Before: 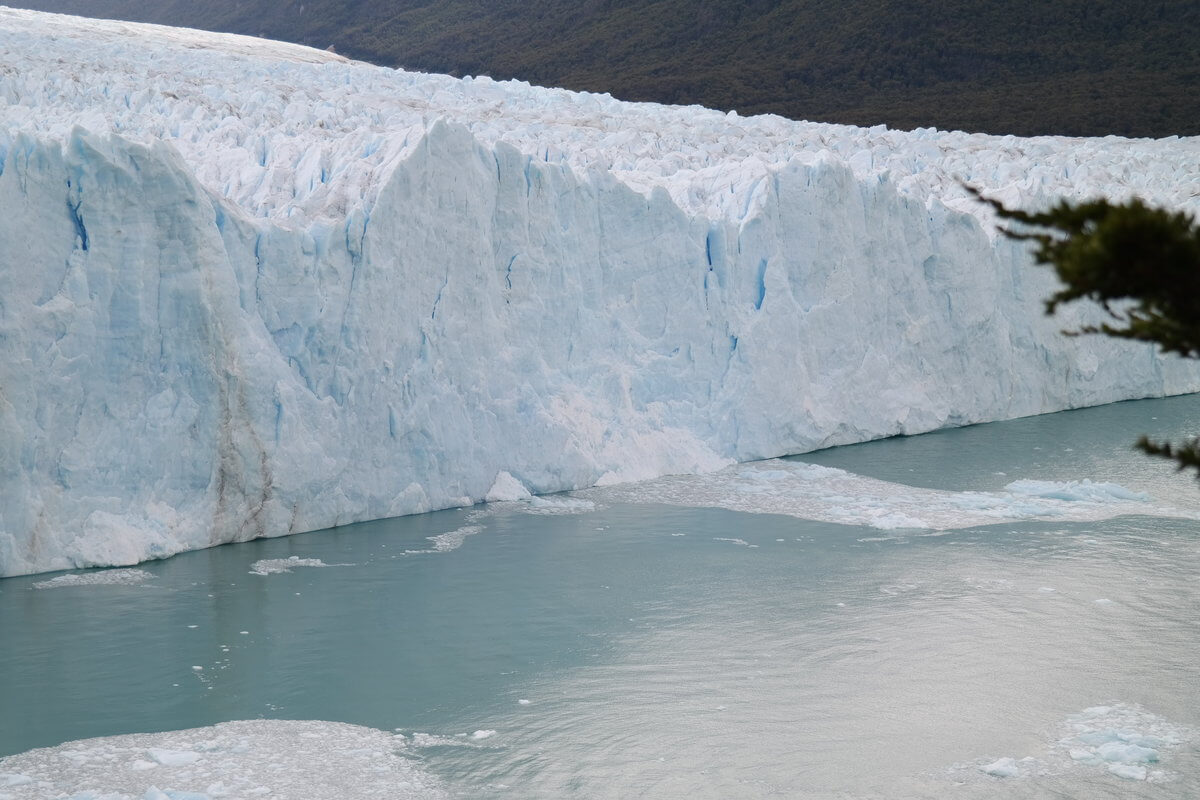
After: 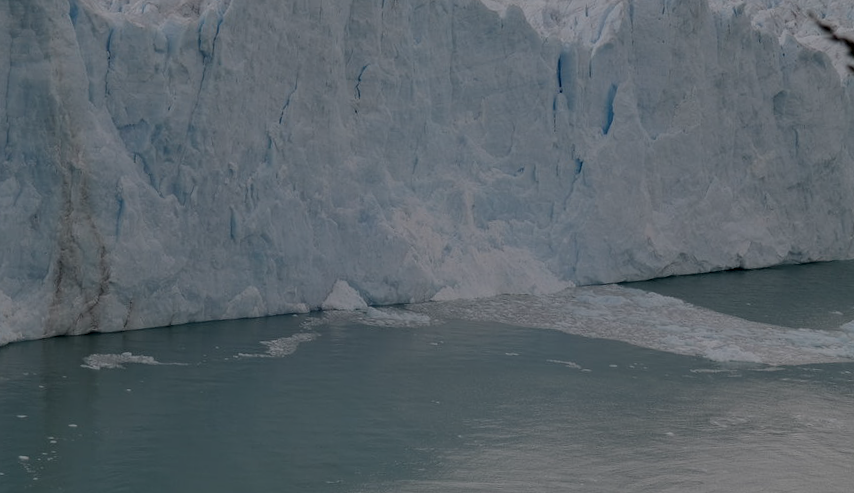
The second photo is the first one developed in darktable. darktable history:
crop and rotate: angle -3.49°, left 9.915%, top 20.797%, right 12.508%, bottom 11.948%
local contrast: detail 130%
exposure: exposure -1.534 EV, compensate exposure bias true, compensate highlight preservation false
